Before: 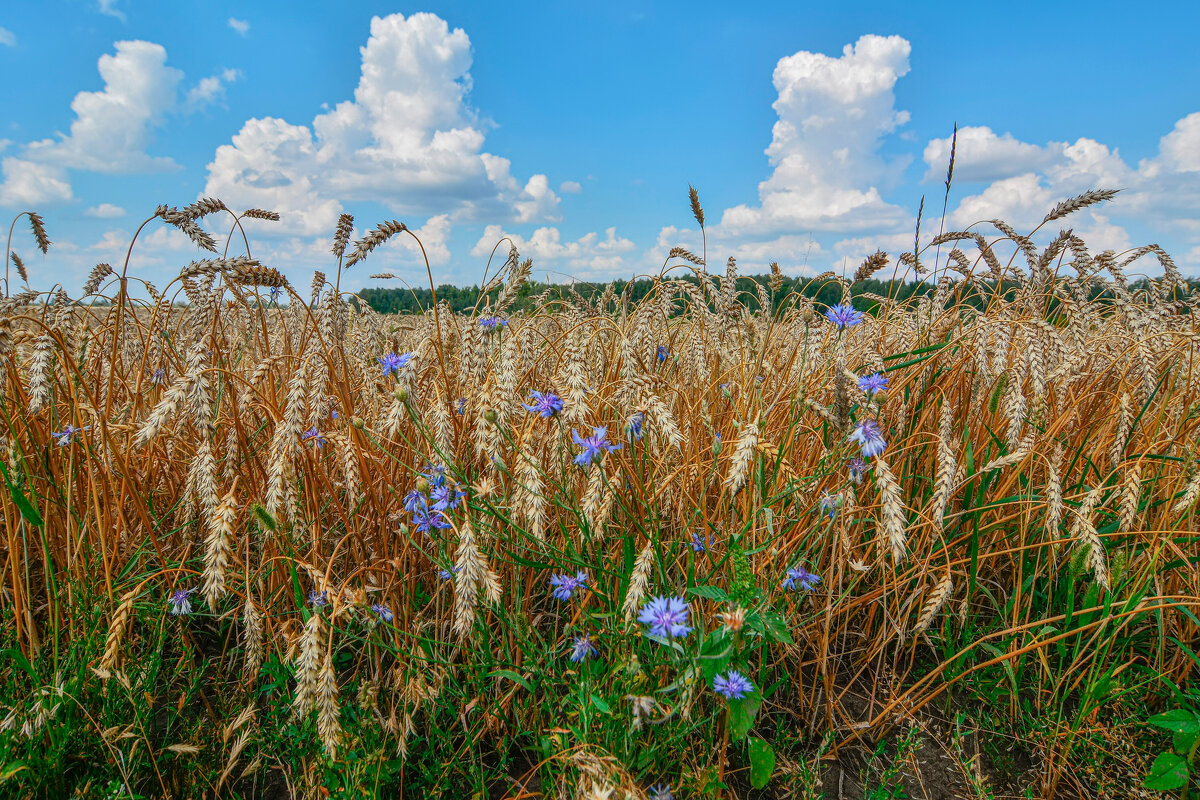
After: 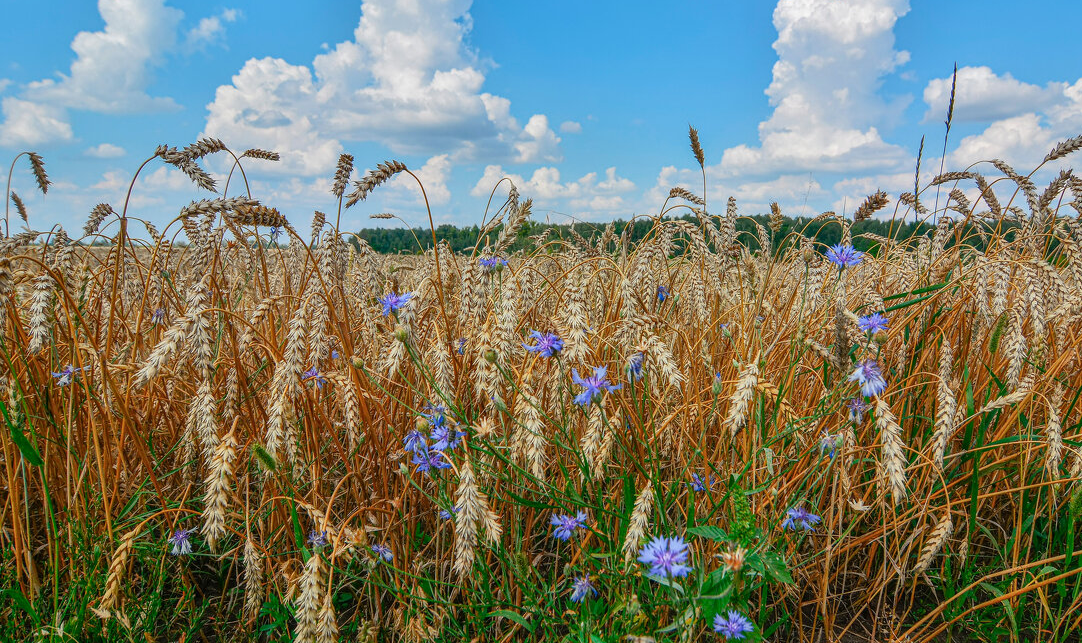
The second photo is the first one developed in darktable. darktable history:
crop: top 7.518%, right 9.768%, bottom 12.037%
